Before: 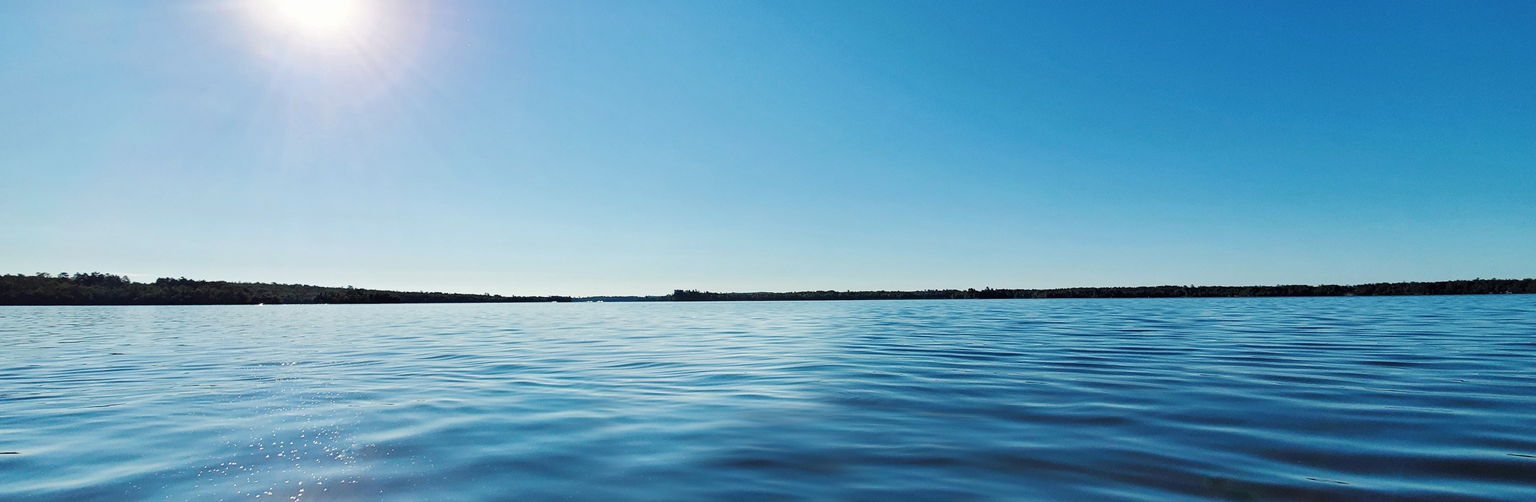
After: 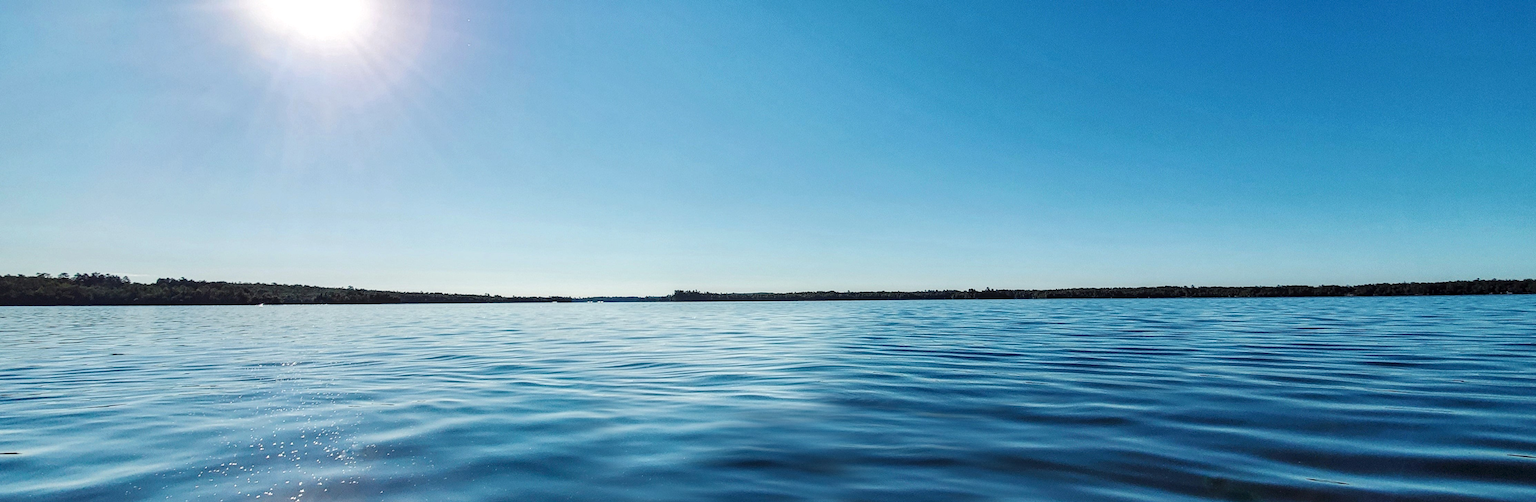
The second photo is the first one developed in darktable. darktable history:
local contrast: highlights 31%, detail 135%
